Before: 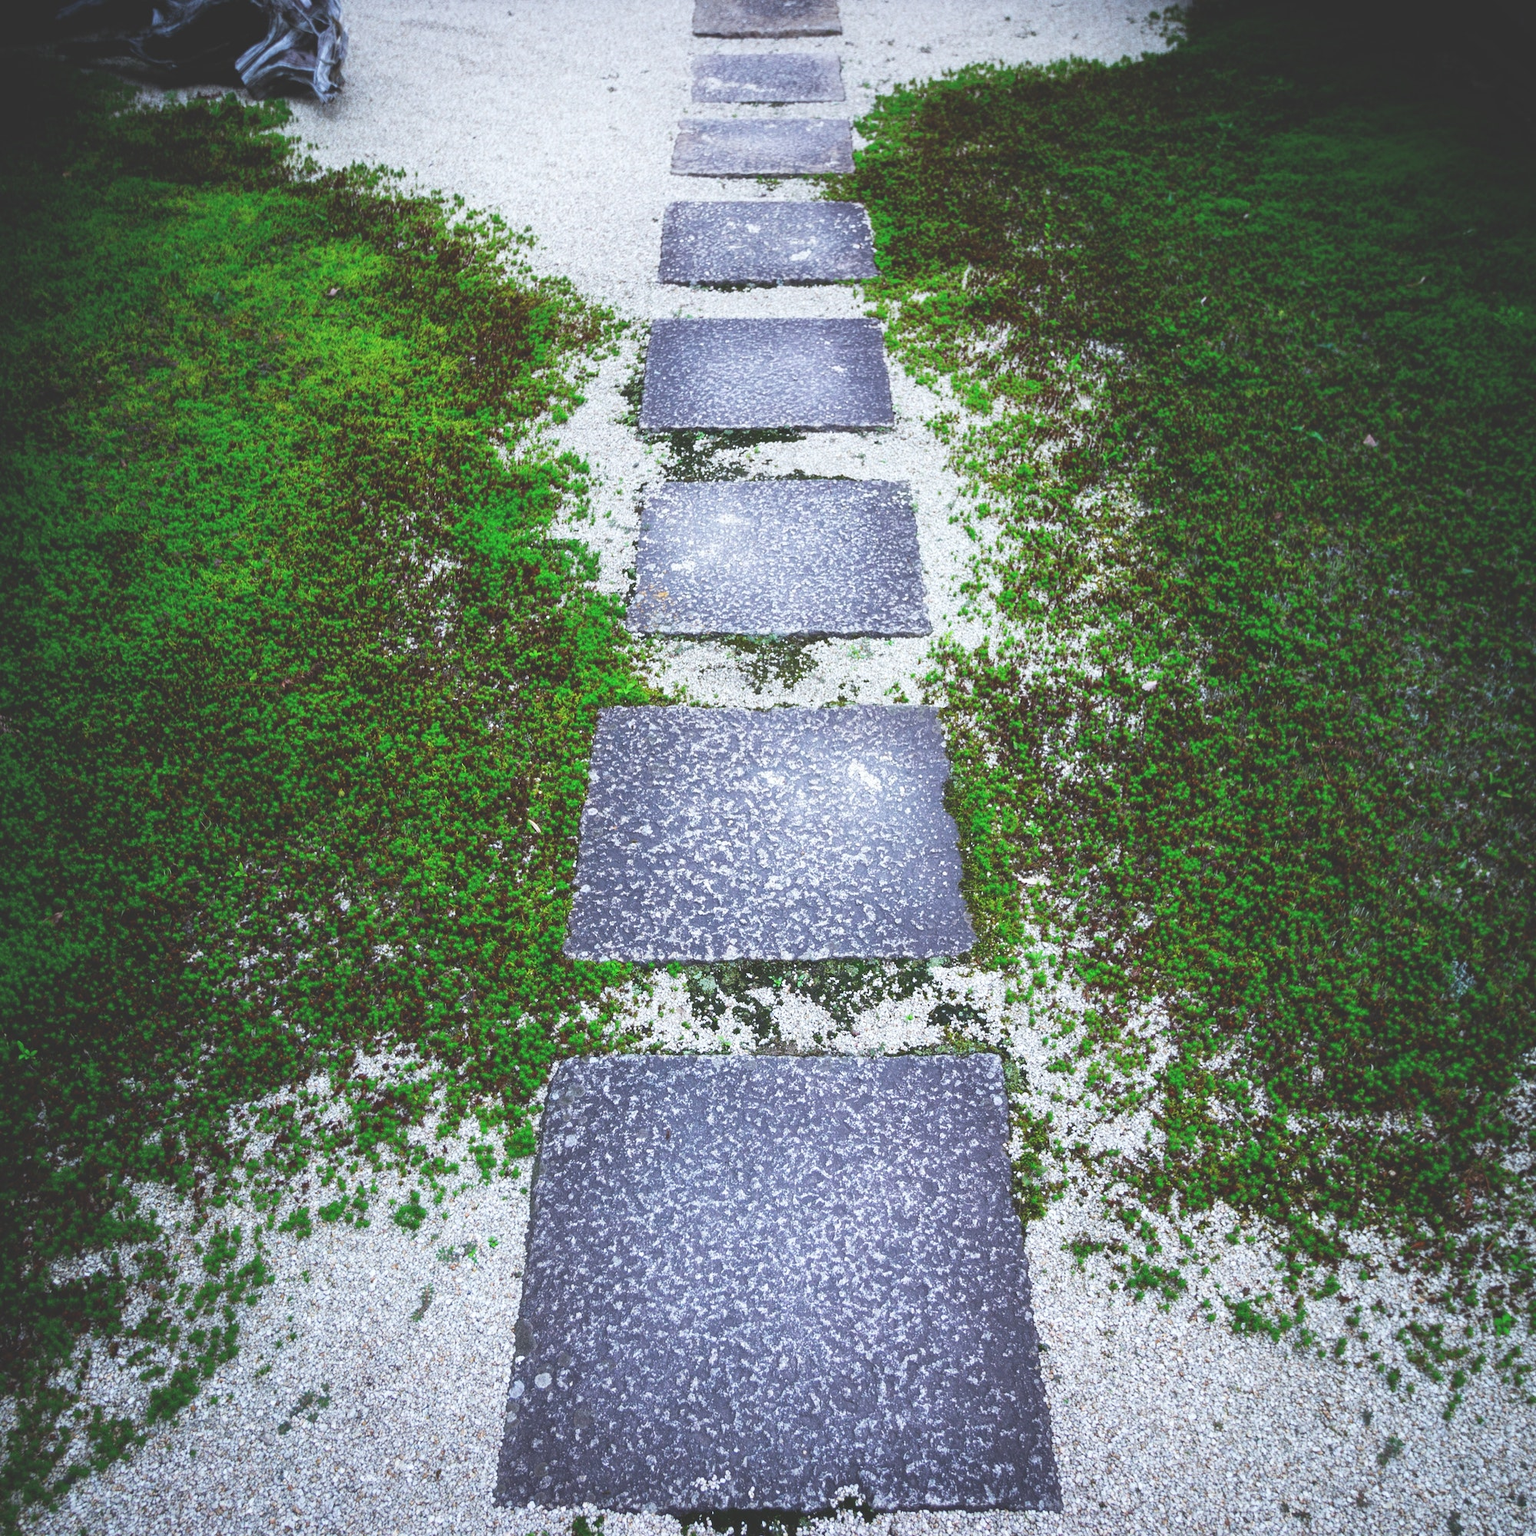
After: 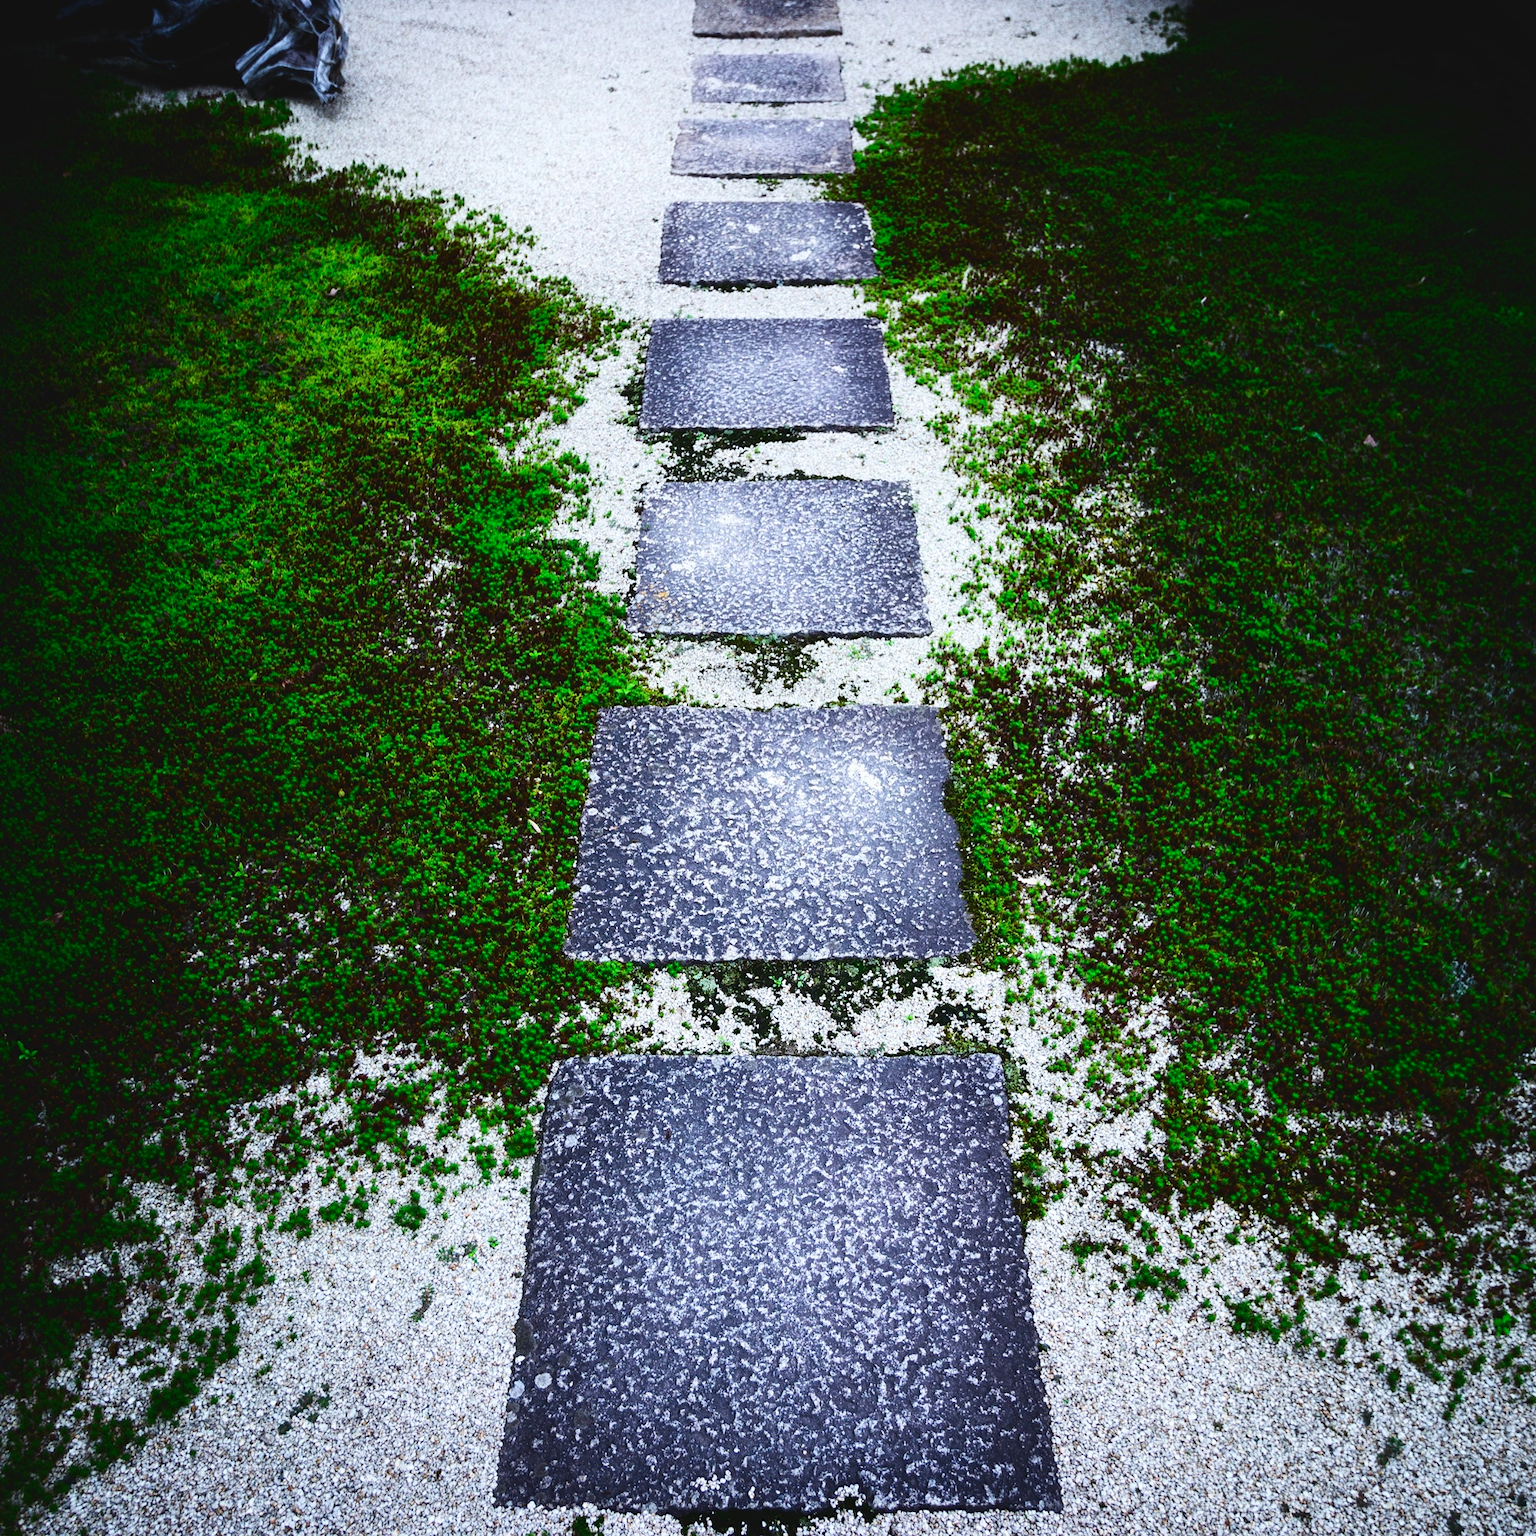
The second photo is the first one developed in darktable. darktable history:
contrast brightness saturation: contrast 0.24, brightness -0.226, saturation 0.136
